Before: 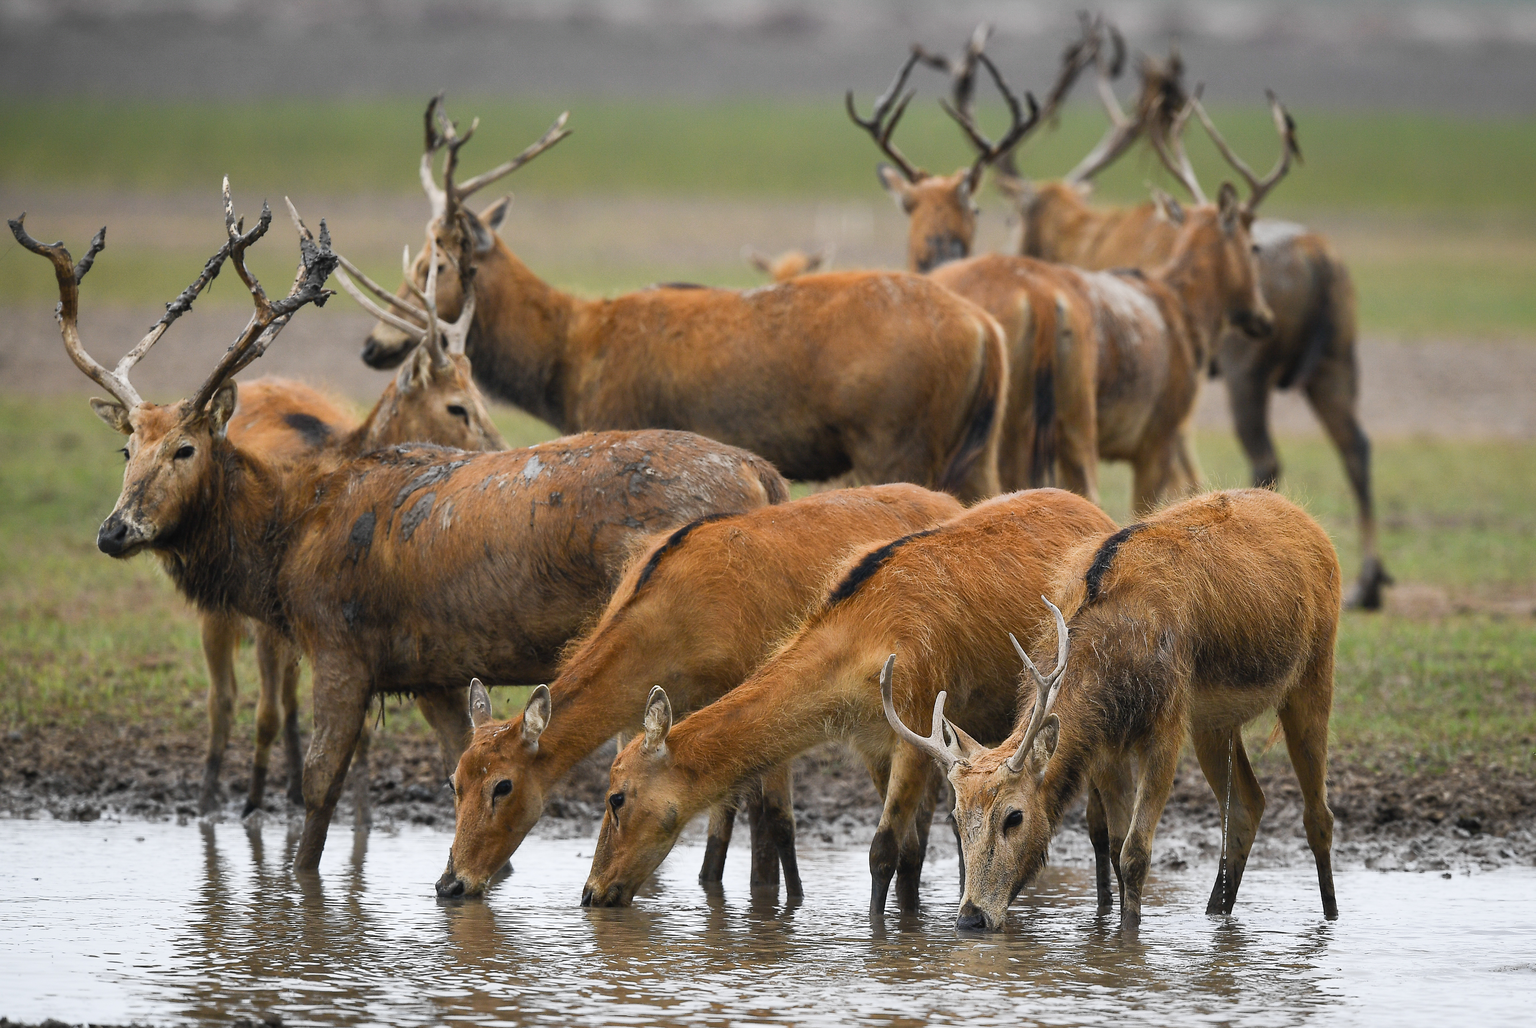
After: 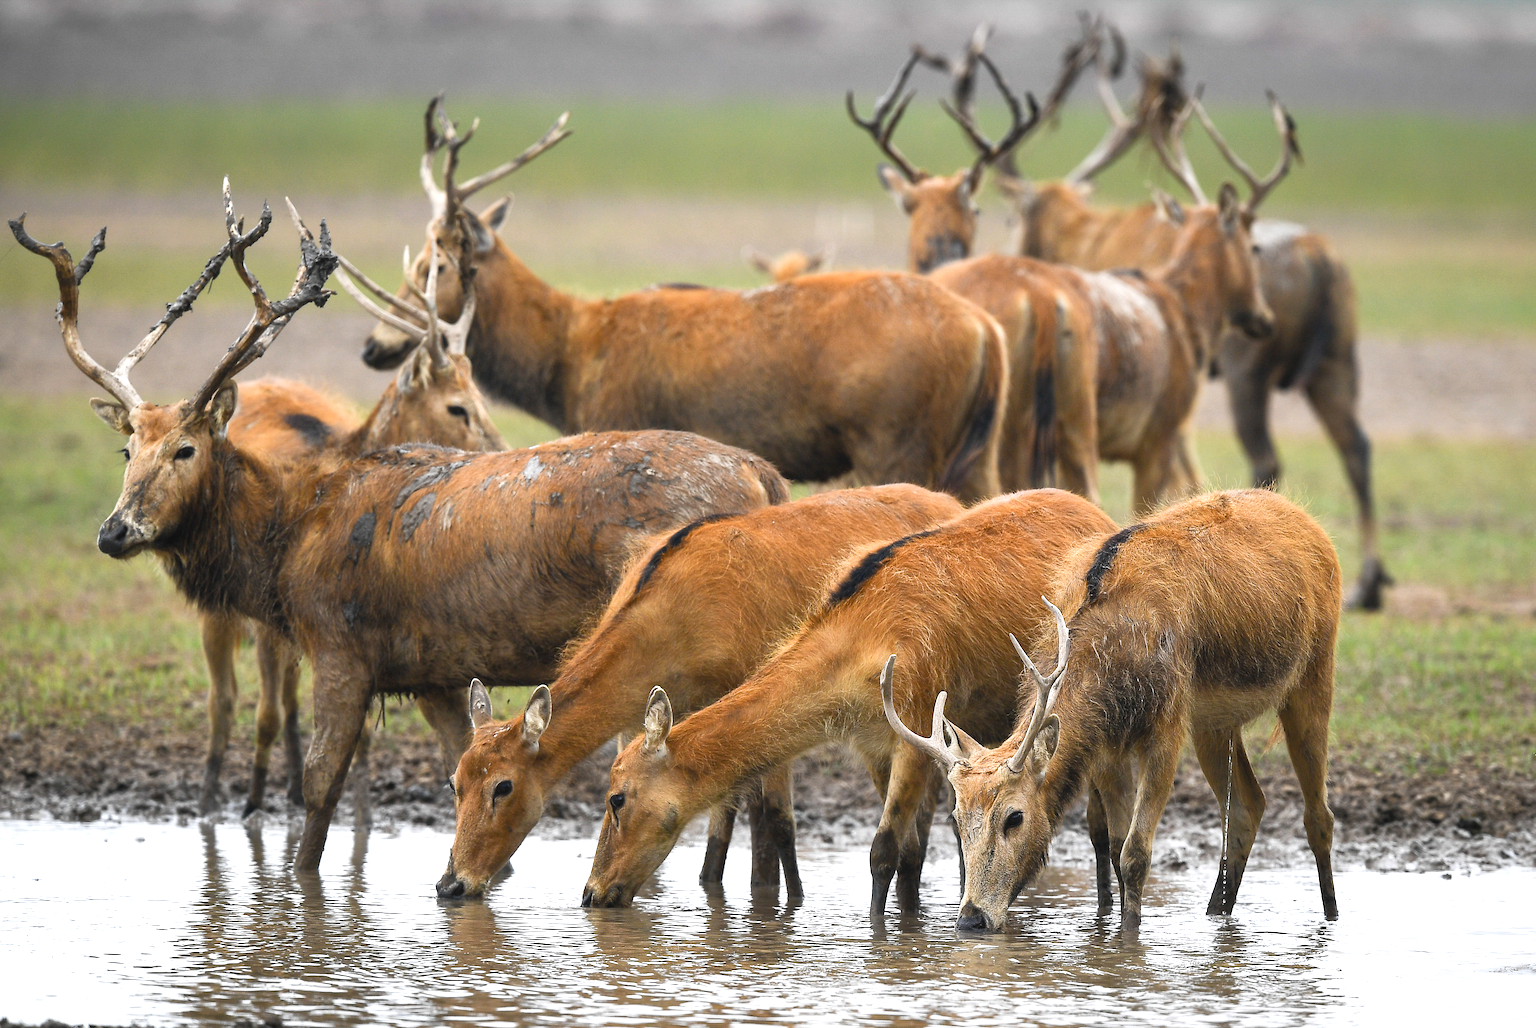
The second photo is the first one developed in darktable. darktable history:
exposure: exposure 0.603 EV, compensate highlight preservation false
